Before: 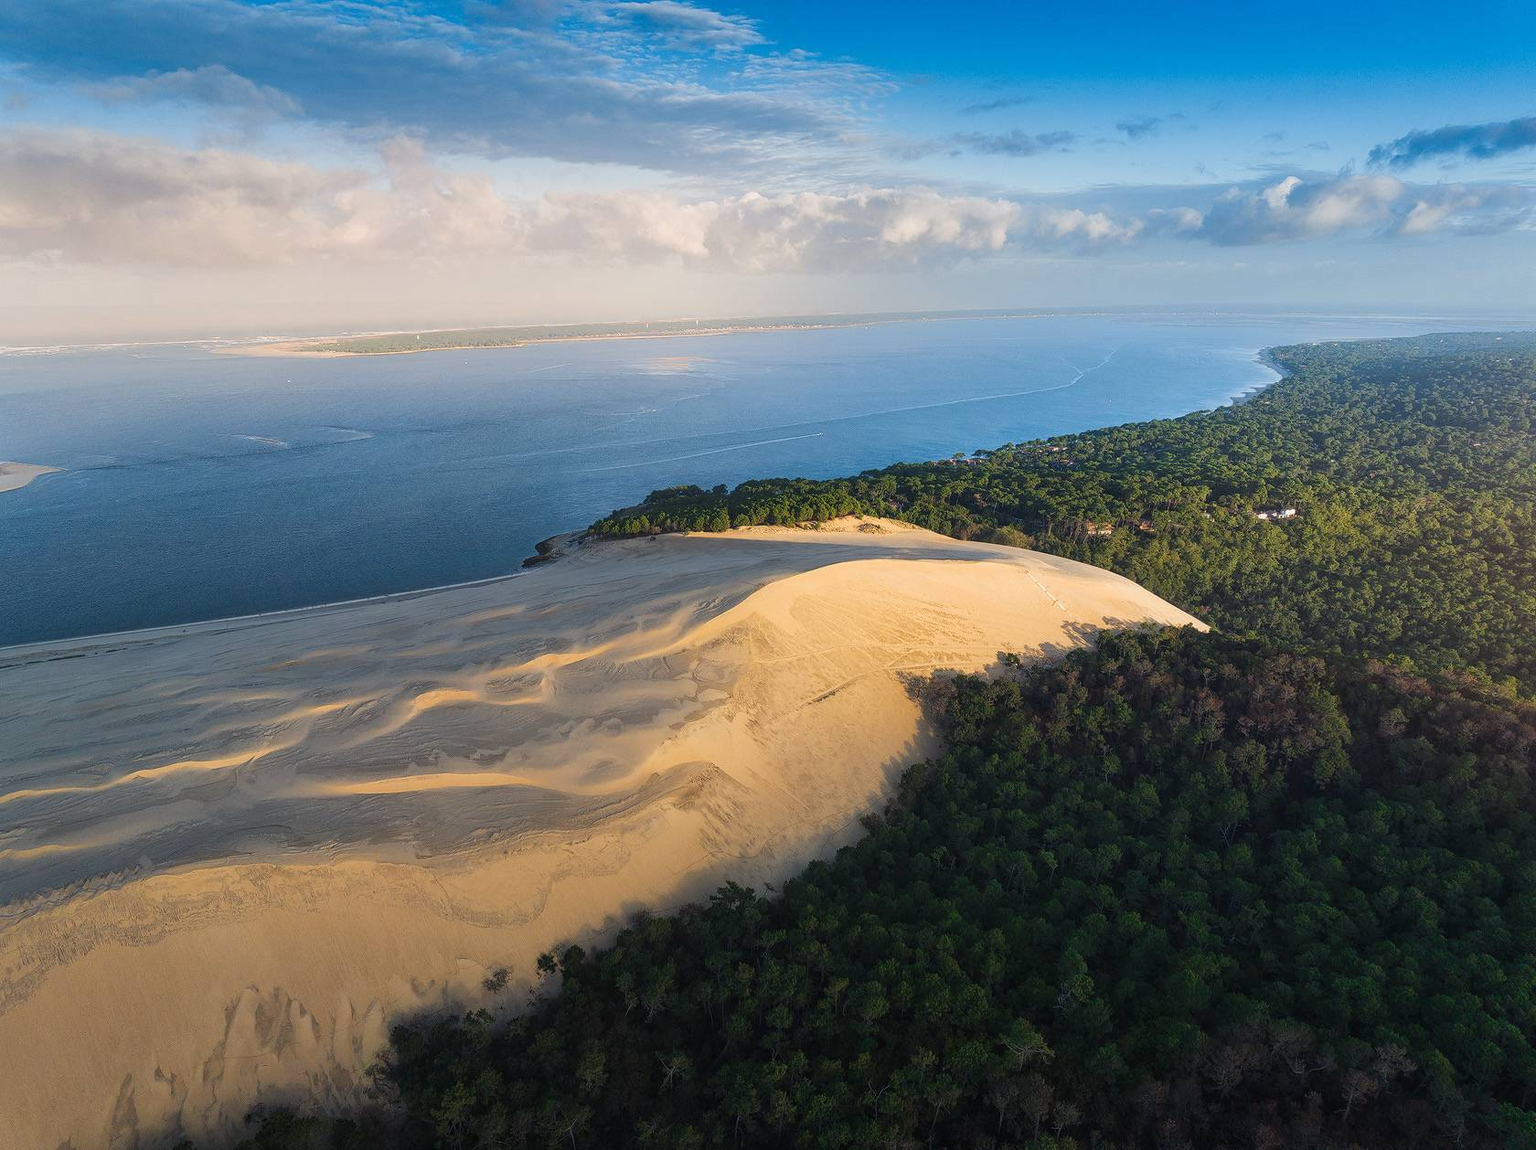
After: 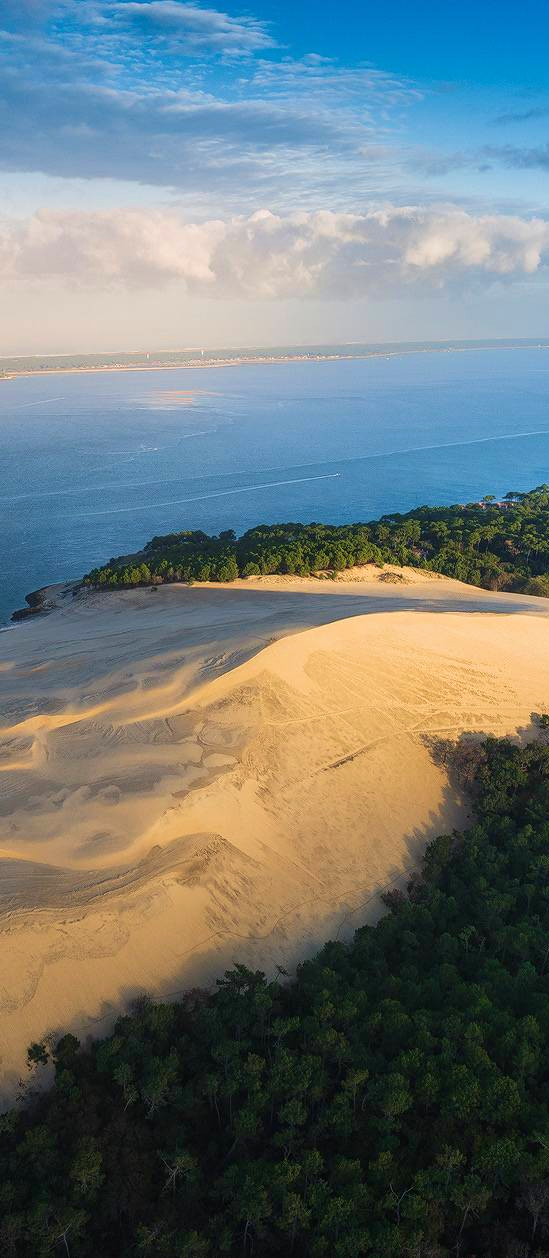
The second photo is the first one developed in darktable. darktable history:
velvia: on, module defaults
crop: left 33.384%, right 33.477%
